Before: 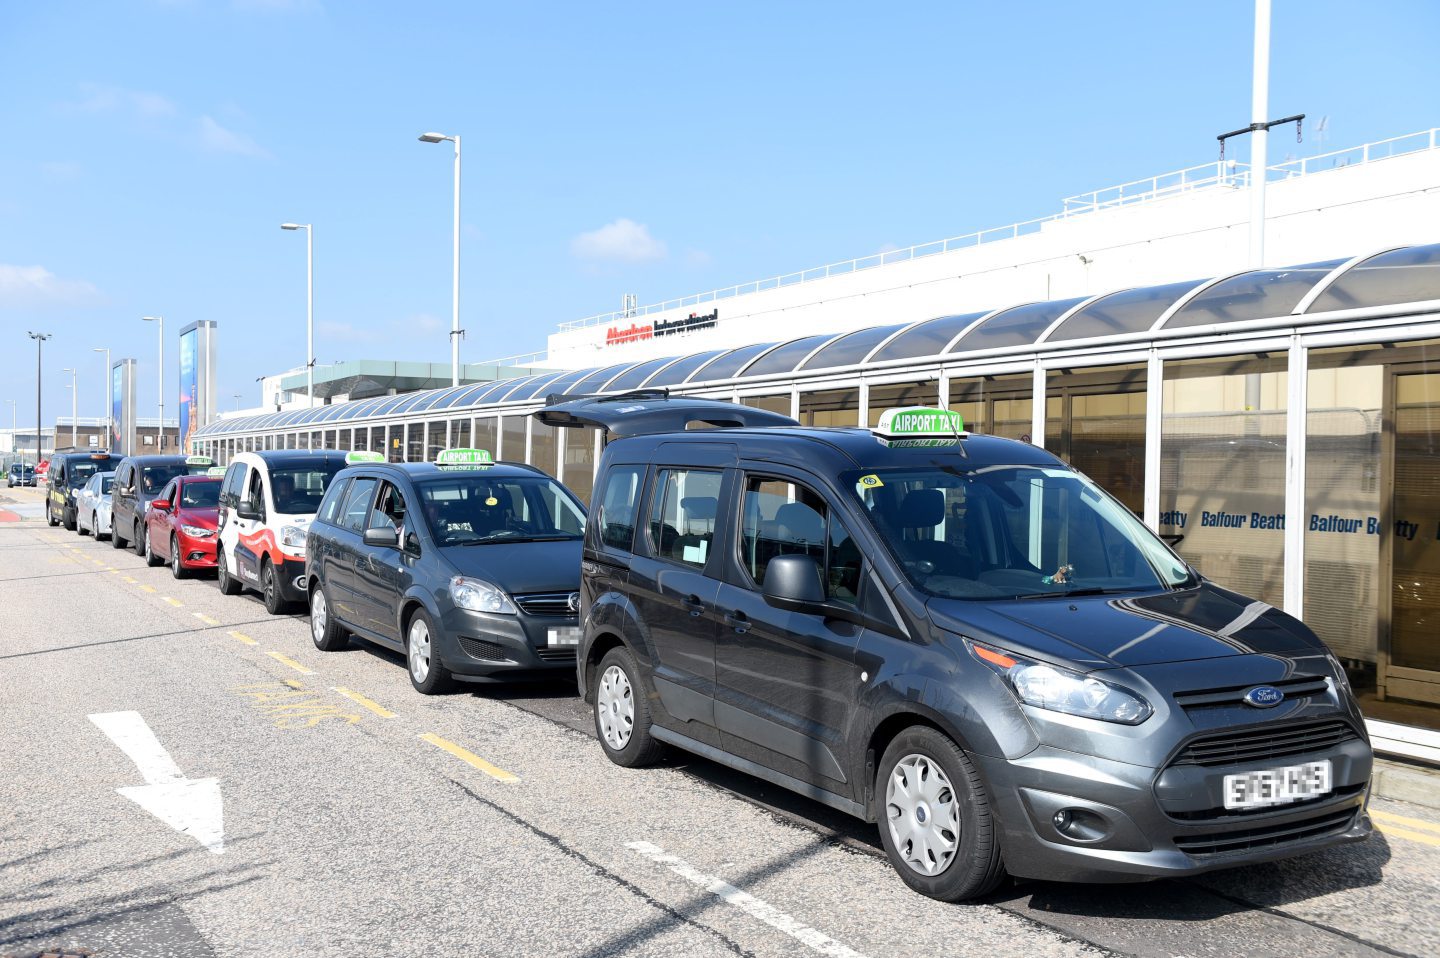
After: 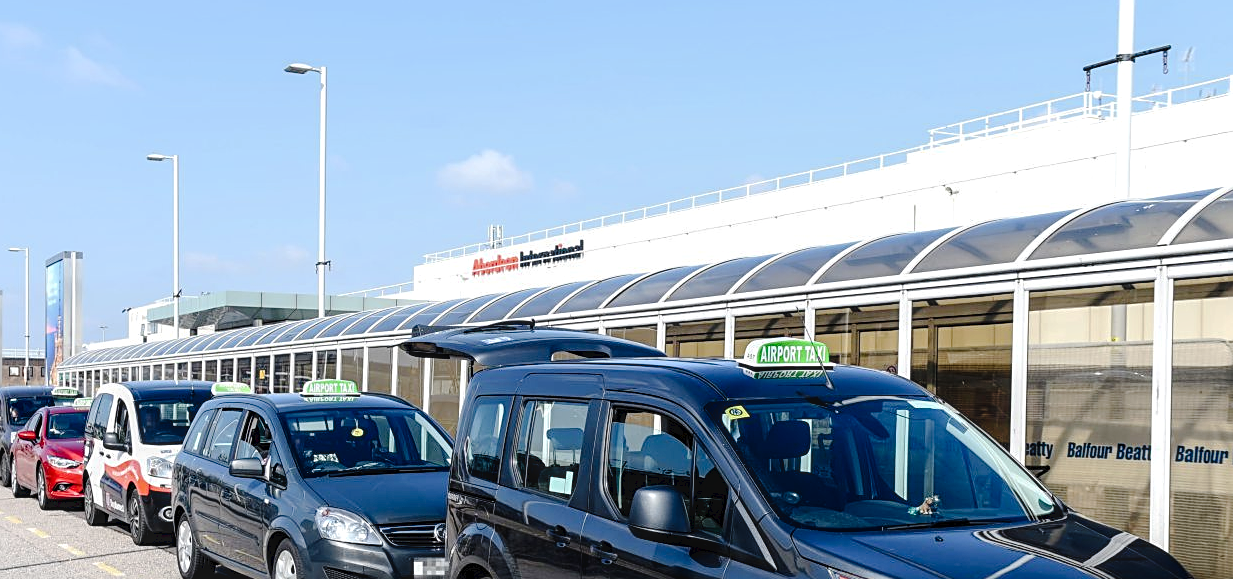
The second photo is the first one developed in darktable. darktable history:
tone curve: curves: ch0 [(0, 0) (0.003, 0.048) (0.011, 0.048) (0.025, 0.048) (0.044, 0.049) (0.069, 0.048) (0.1, 0.052) (0.136, 0.071) (0.177, 0.109) (0.224, 0.157) (0.277, 0.233) (0.335, 0.32) (0.399, 0.404) (0.468, 0.496) (0.543, 0.582) (0.623, 0.653) (0.709, 0.738) (0.801, 0.811) (0.898, 0.895) (1, 1)], preserve colors none
local contrast: detail 130%
crop and rotate: left 9.345%, top 7.22%, right 4.982%, bottom 32.331%
sharpen: on, module defaults
